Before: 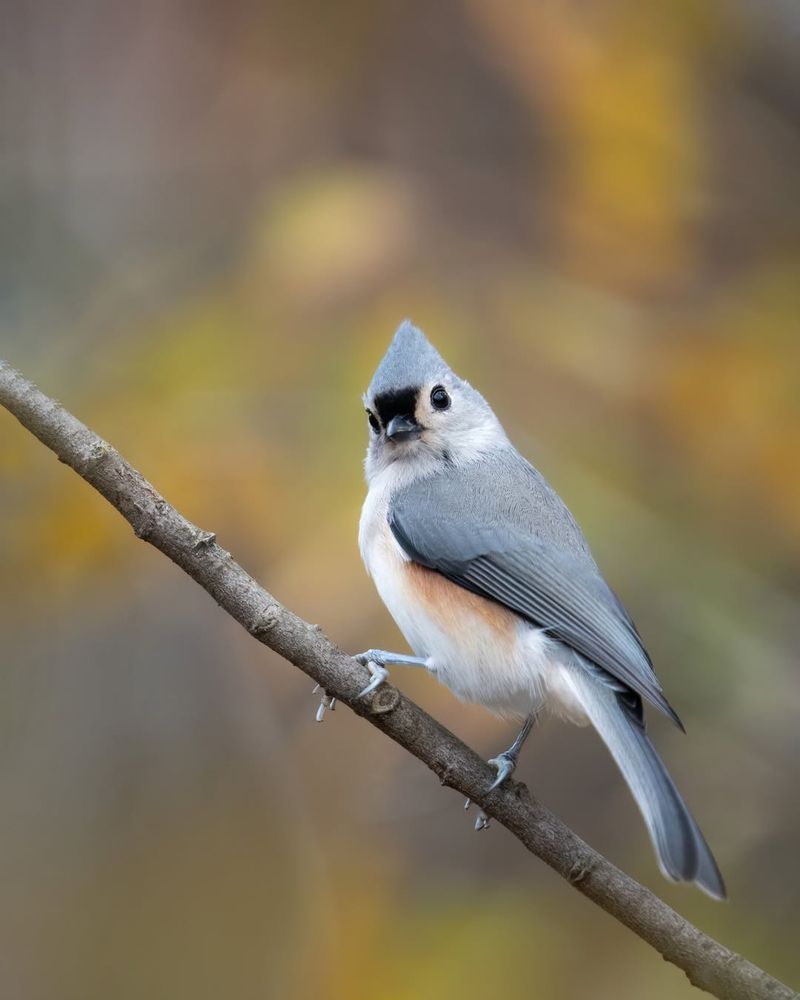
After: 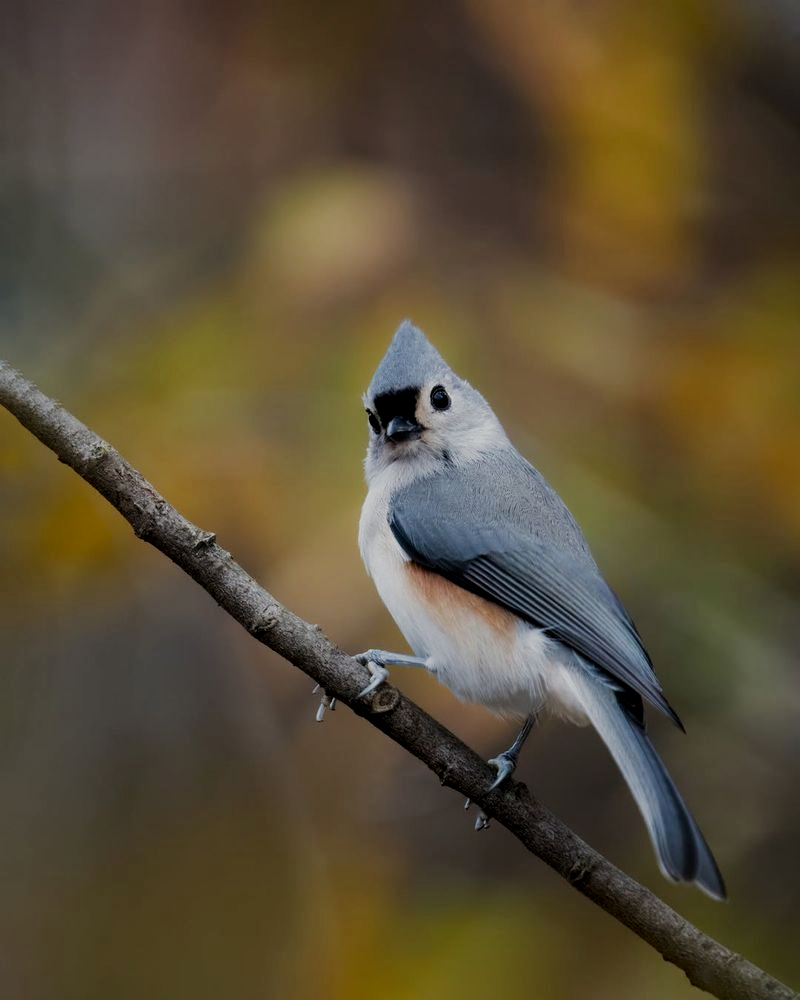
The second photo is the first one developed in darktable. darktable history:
filmic rgb: black relative exposure -5.05 EV, white relative exposure 3.96 EV, hardness 2.89, contrast 1.097, highlights saturation mix -20.84%, add noise in highlights 0, color science v3 (2019), use custom middle-gray values true, contrast in highlights soft
contrast brightness saturation: contrast 0.103, brightness -0.277, saturation 0.144
